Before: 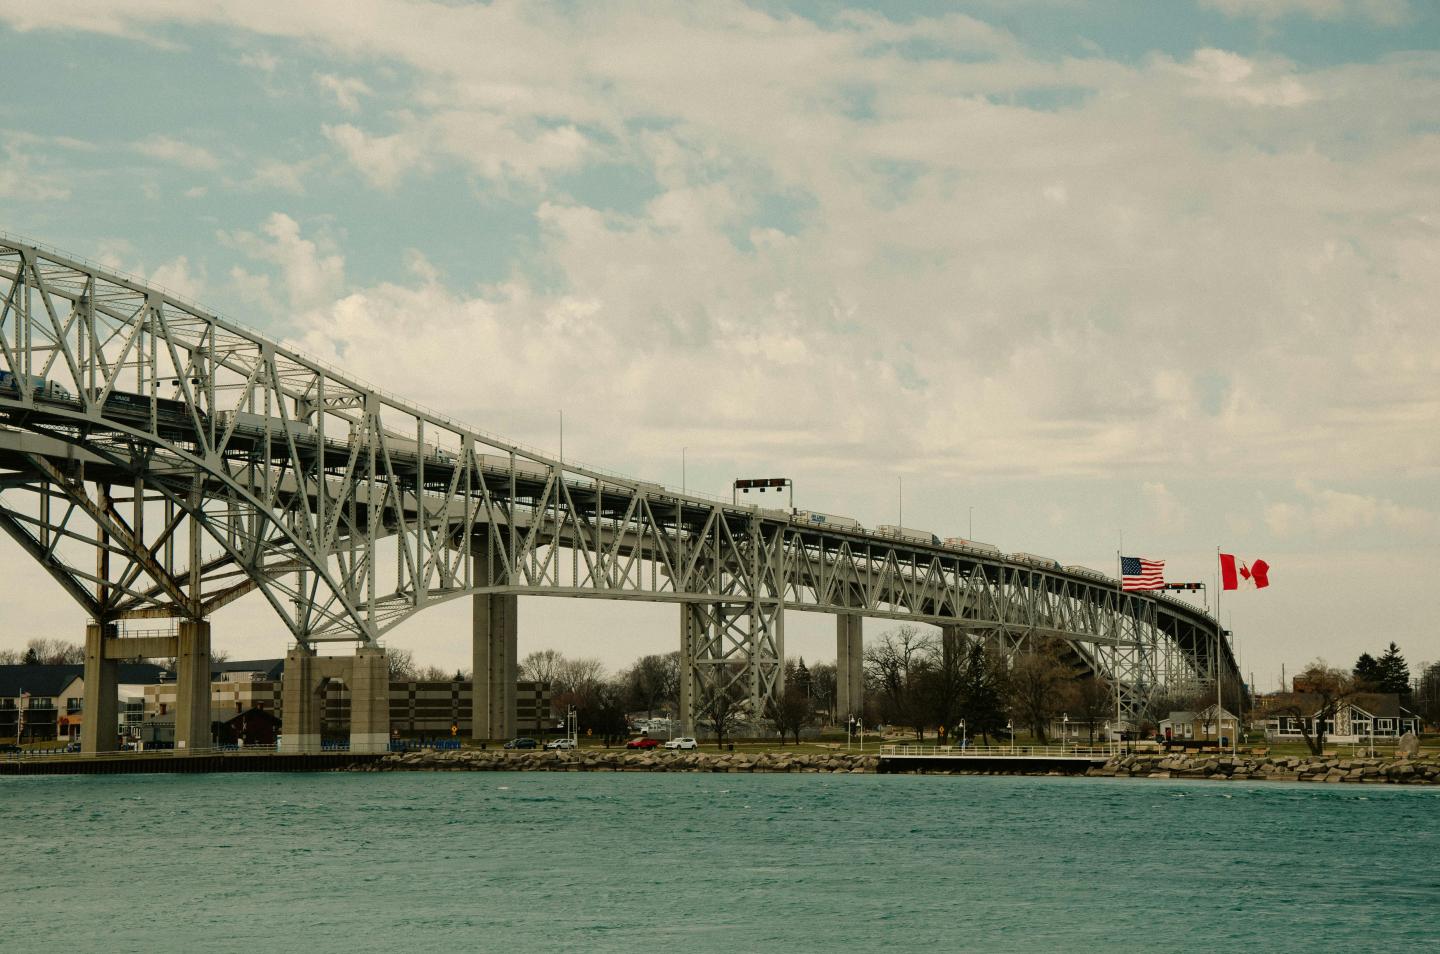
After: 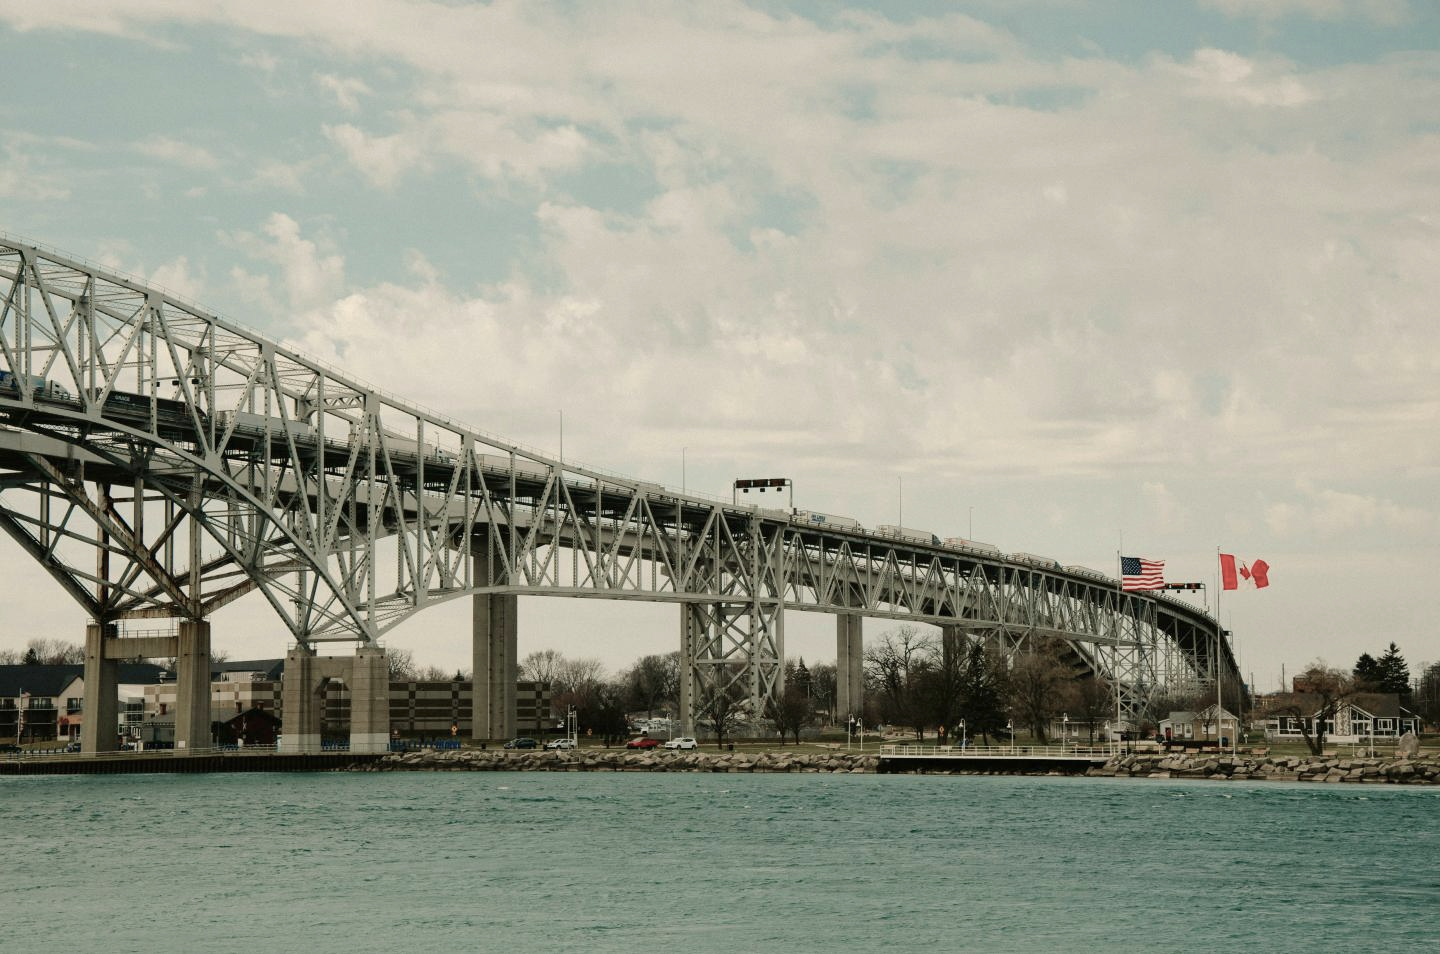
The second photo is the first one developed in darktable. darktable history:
color balance rgb: shadows lift › chroma 0.813%, shadows lift › hue 110.28°, linear chroma grading › global chroma 15.643%, perceptual saturation grading › global saturation -28.889%, perceptual saturation grading › highlights -20.587%, perceptual saturation grading › mid-tones -23.309%, perceptual saturation grading › shadows -24.685%, perceptual brilliance grading › mid-tones 10.984%, perceptual brilliance grading › shadows 15.091%, global vibrance 20%
tone equalizer: on, module defaults
